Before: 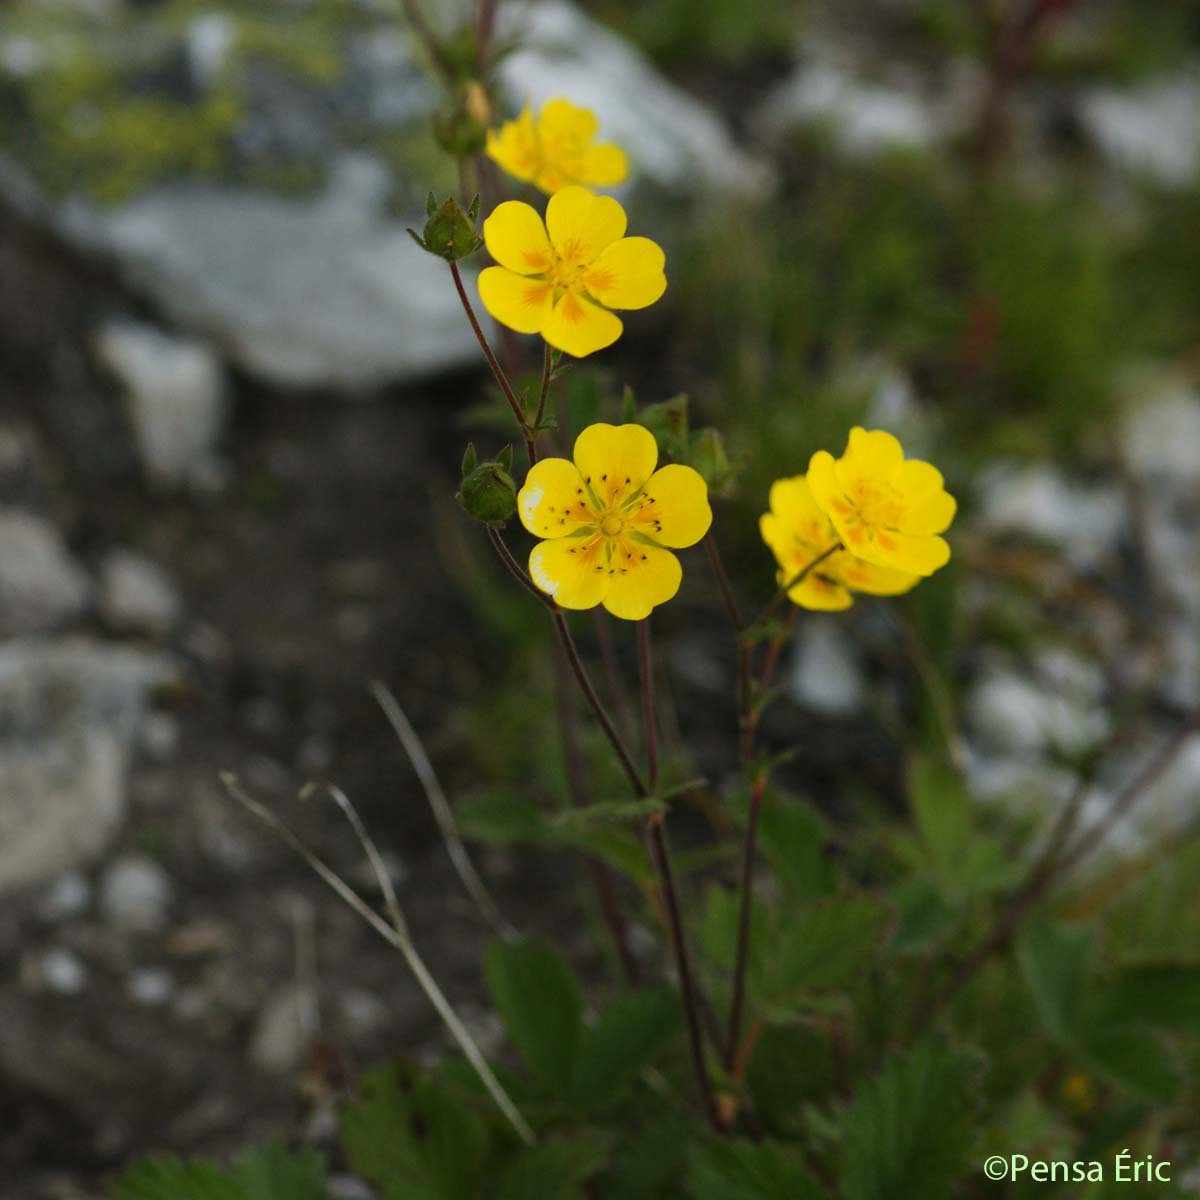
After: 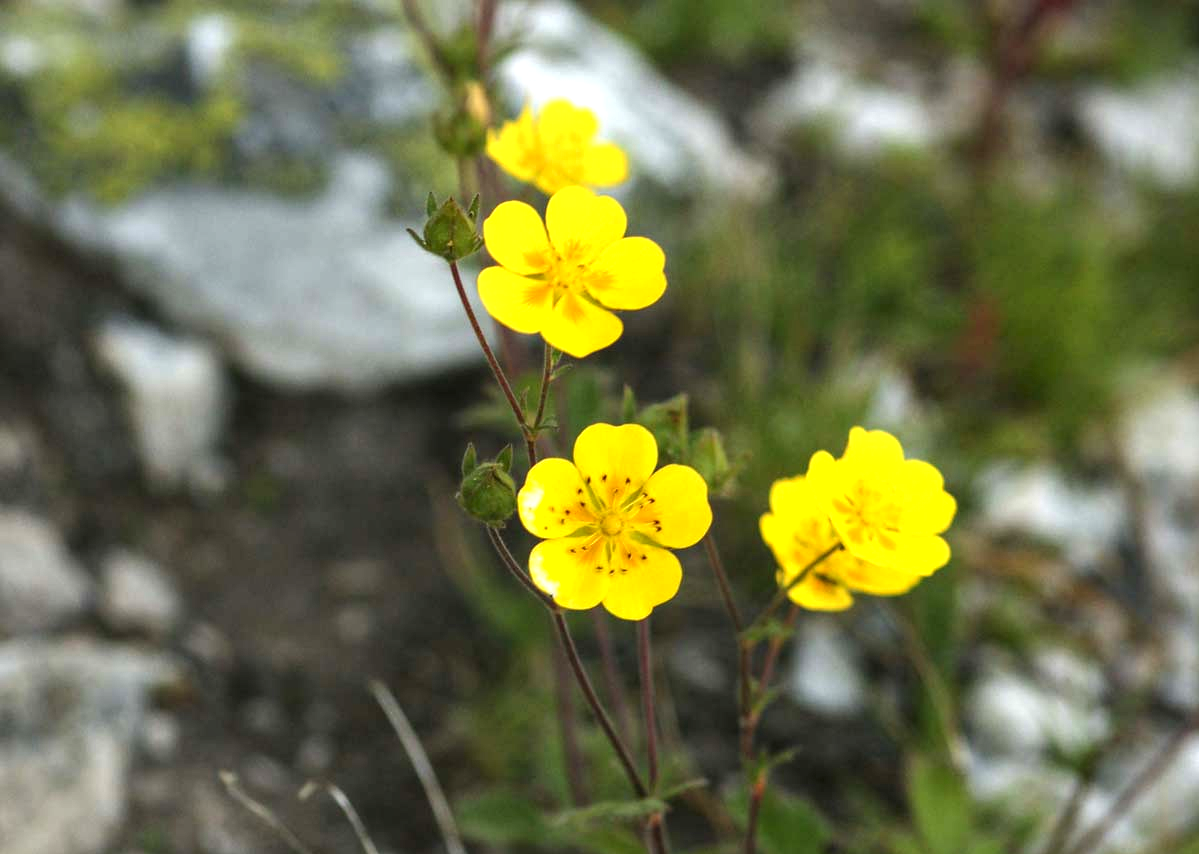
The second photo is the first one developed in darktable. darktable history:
crop: right 0%, bottom 28.765%
local contrast: on, module defaults
exposure: compensate exposure bias true, compensate highlight preservation false
